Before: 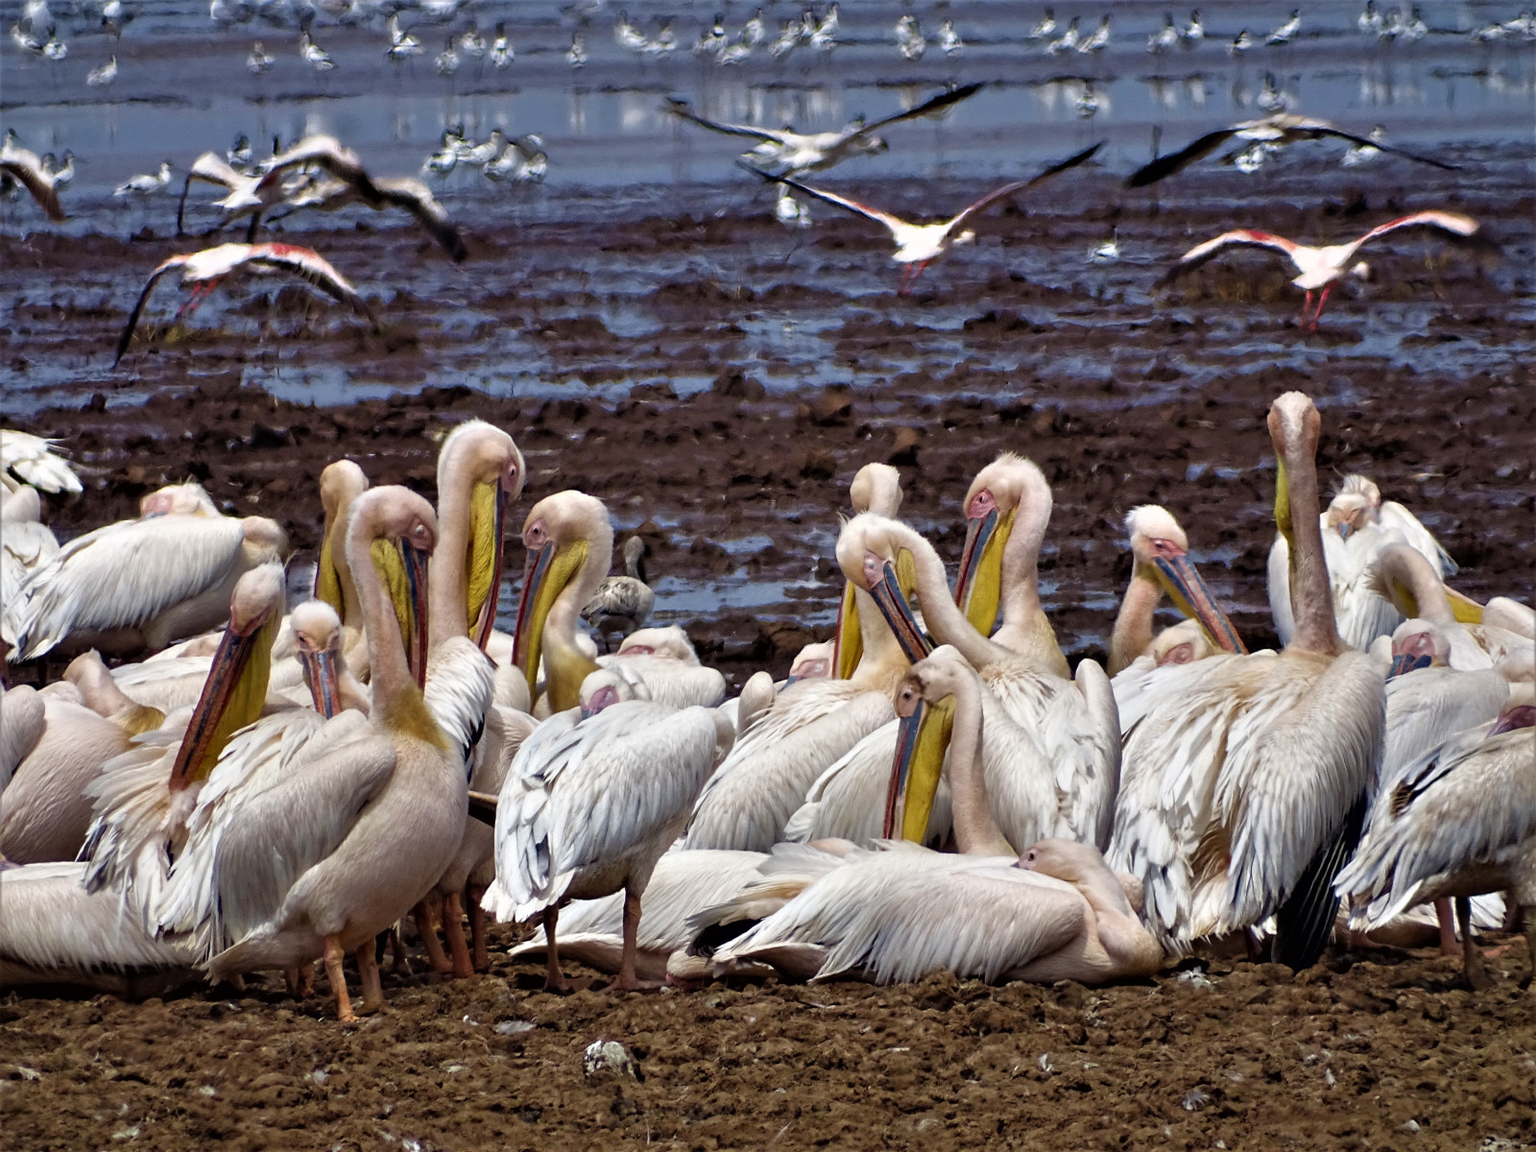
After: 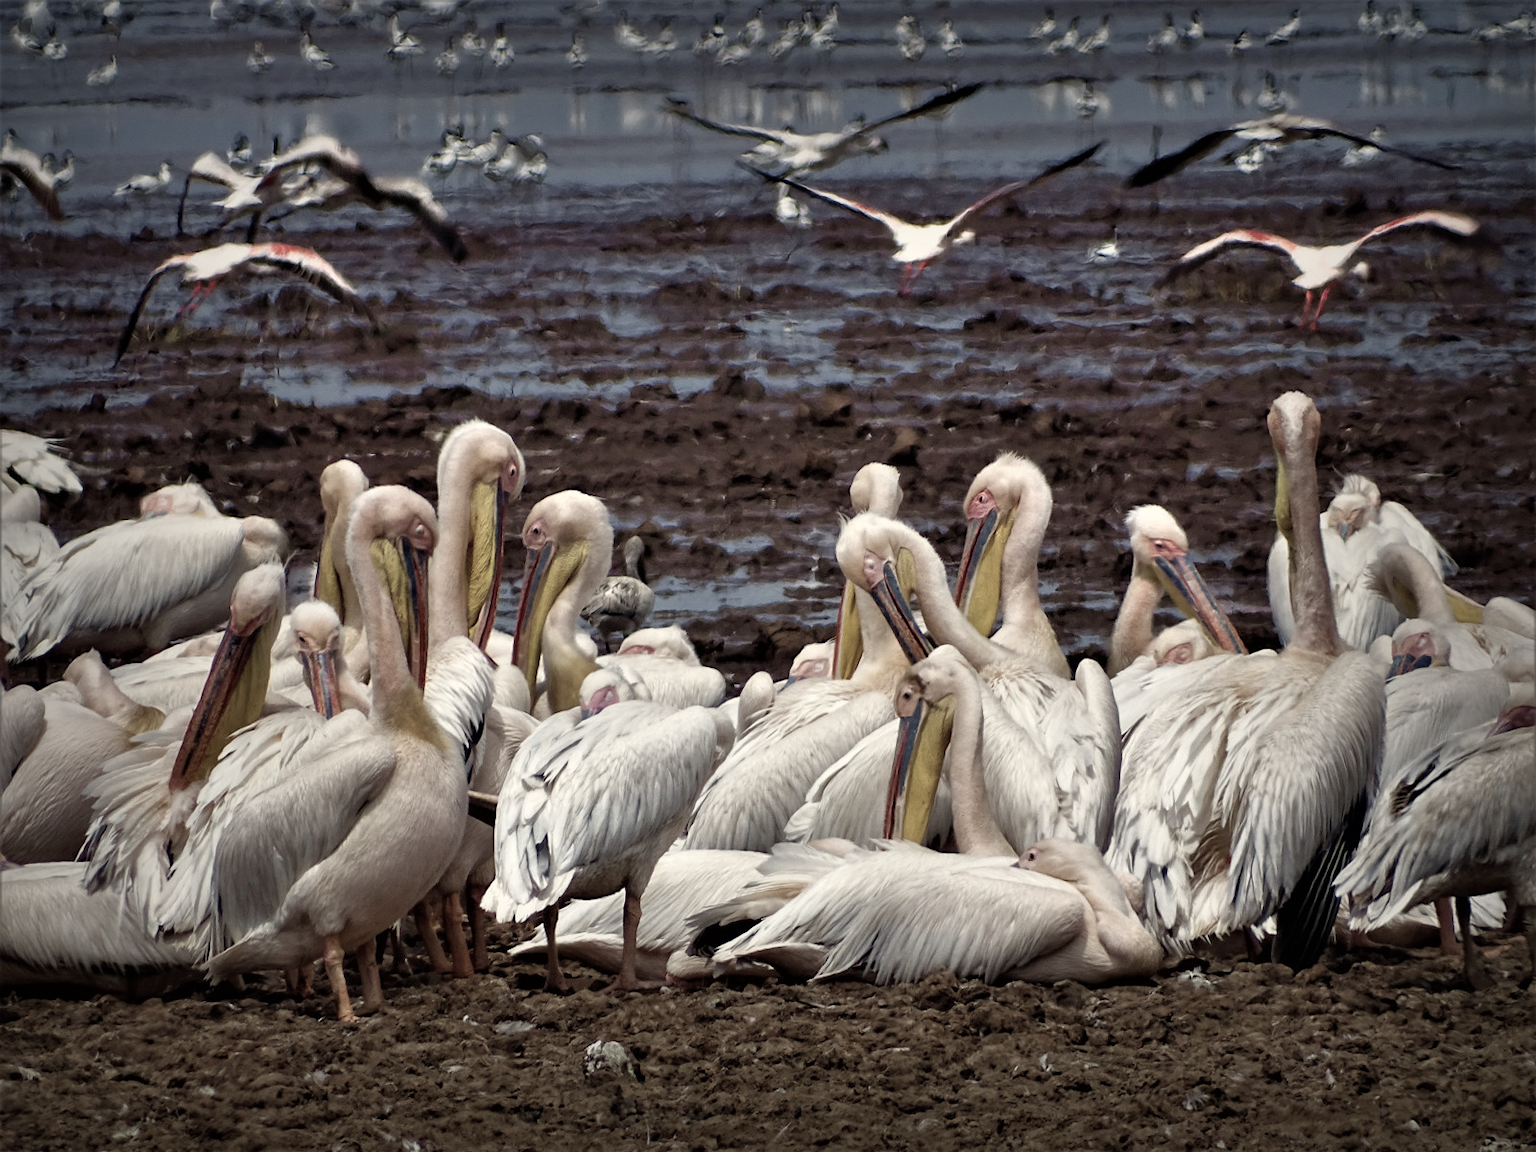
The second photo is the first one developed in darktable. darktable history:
color zones: curves: ch0 [(0, 0.559) (0.153, 0.551) (0.229, 0.5) (0.429, 0.5) (0.571, 0.5) (0.714, 0.5) (0.857, 0.5) (1, 0.559)]; ch1 [(0, 0.417) (0.112, 0.336) (0.213, 0.26) (0.429, 0.34) (0.571, 0.35) (0.683, 0.331) (0.857, 0.344) (1, 0.417)]
white balance: red 1.029, blue 0.92
vignetting: fall-off start 53.2%, brightness -0.594, saturation 0, automatic ratio true, width/height ratio 1.313, shape 0.22, unbound false
